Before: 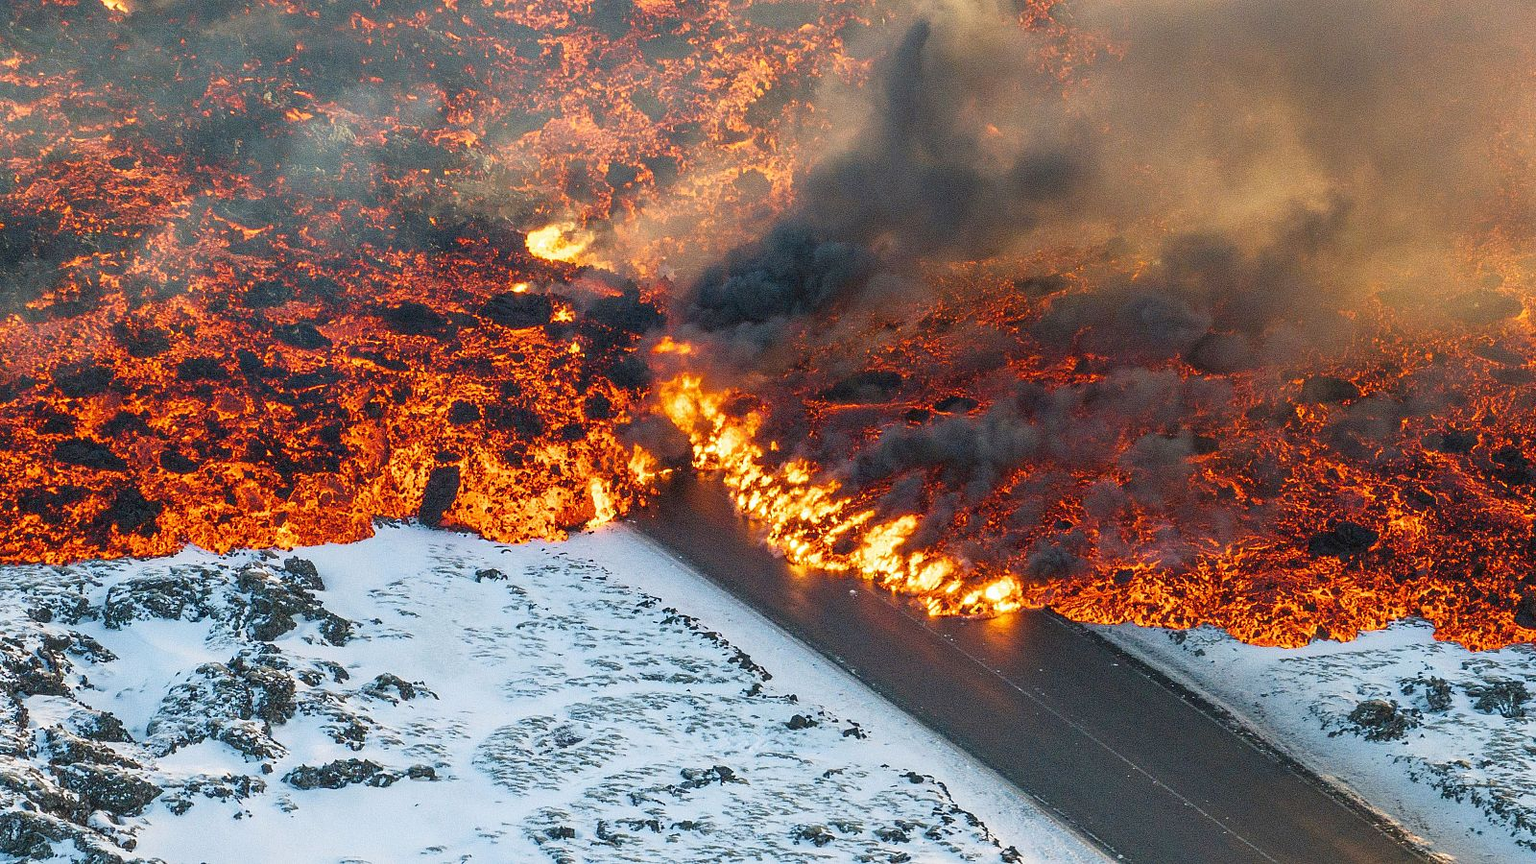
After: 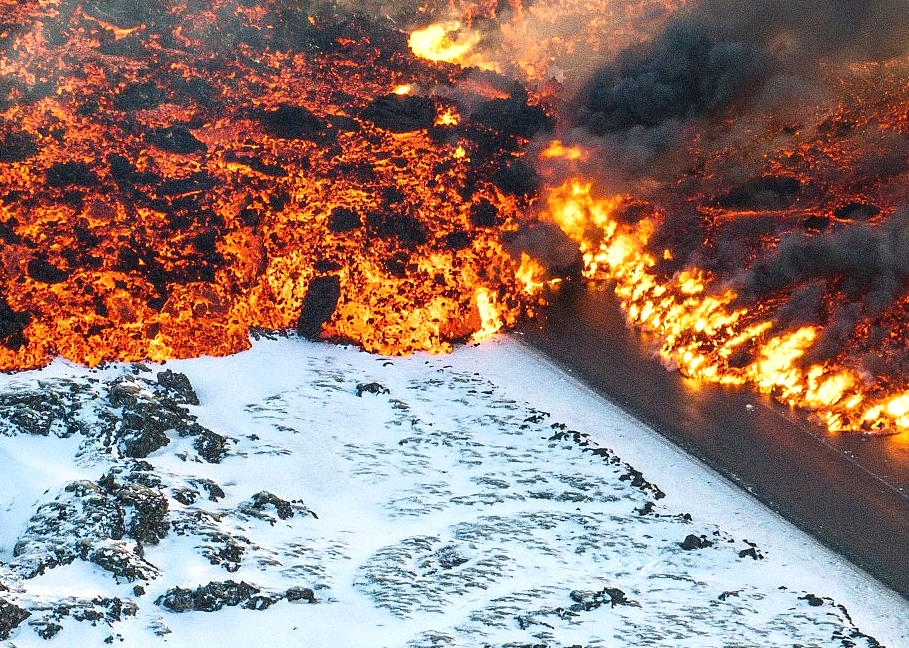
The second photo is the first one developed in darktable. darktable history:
crop: left 8.725%, top 23.355%, right 34.439%, bottom 4.548%
tone equalizer: -8 EV -0.404 EV, -7 EV -0.357 EV, -6 EV -0.357 EV, -5 EV -0.19 EV, -3 EV 0.234 EV, -2 EV 0.348 EV, -1 EV 0.408 EV, +0 EV 0.439 EV, edges refinement/feathering 500, mask exposure compensation -1.57 EV, preserve details no
